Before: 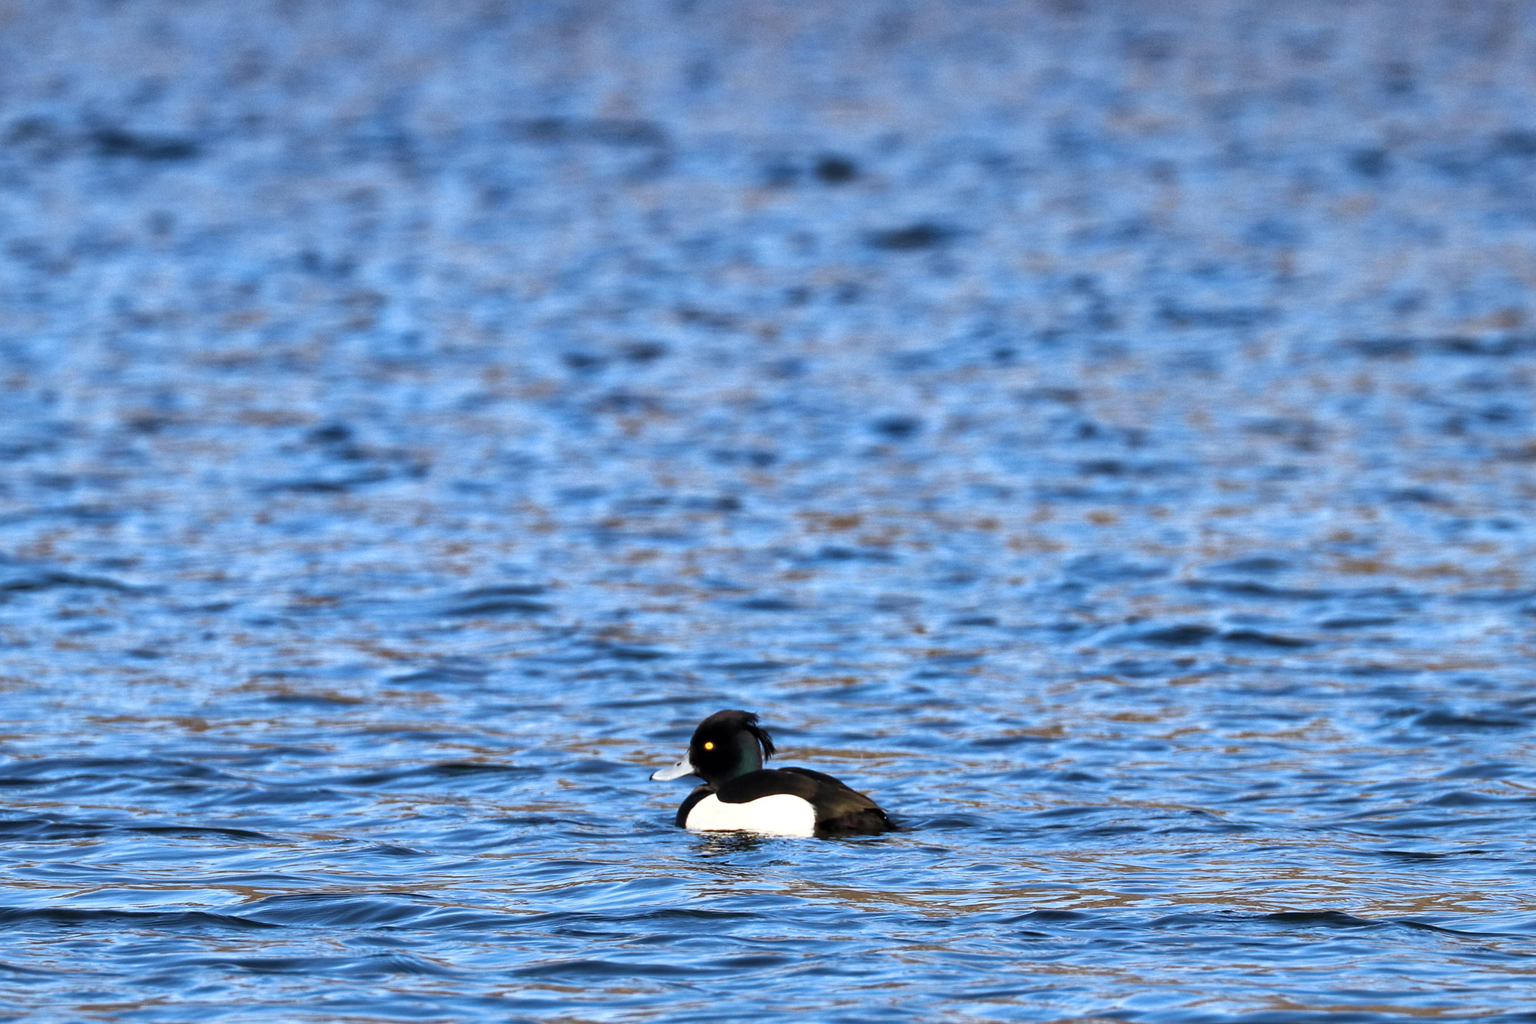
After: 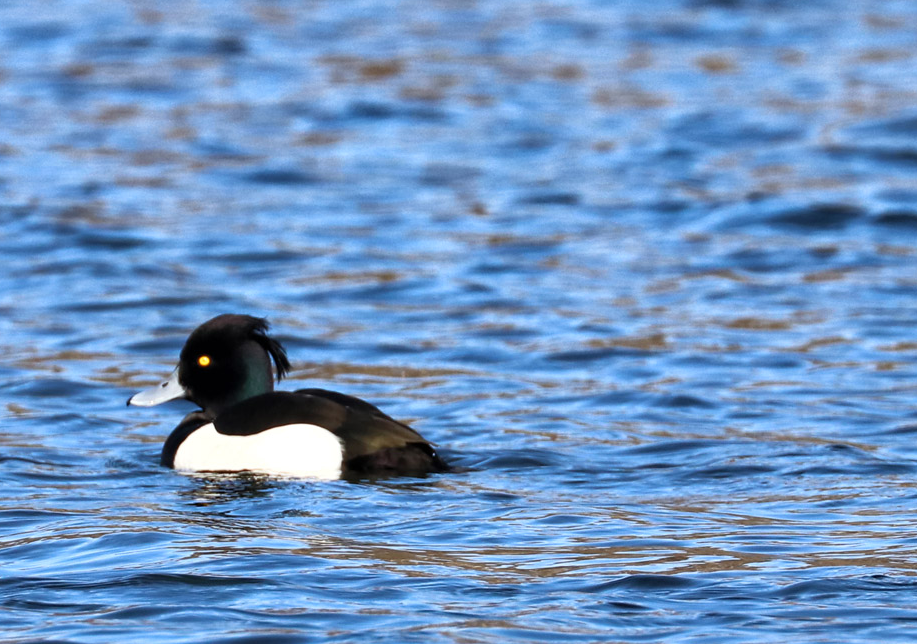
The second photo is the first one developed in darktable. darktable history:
tone equalizer: on, module defaults
crop: left 35.976%, top 45.819%, right 18.162%, bottom 5.807%
